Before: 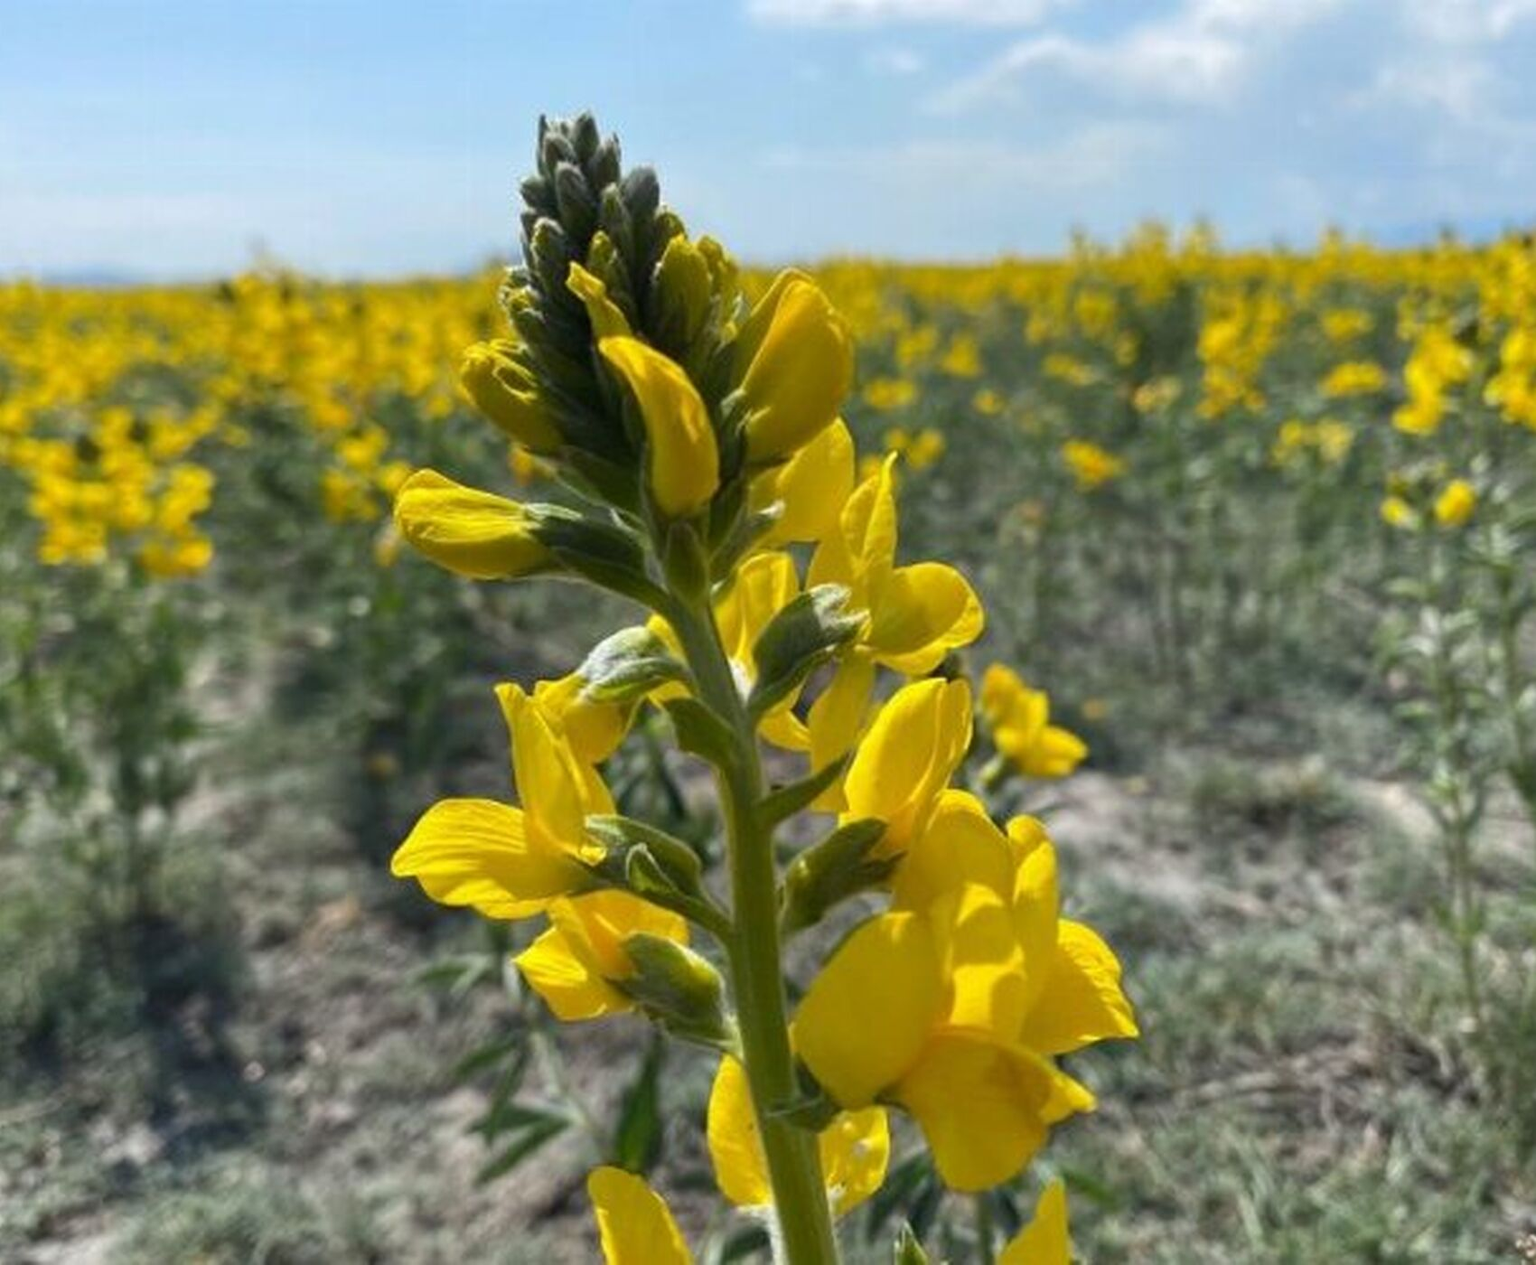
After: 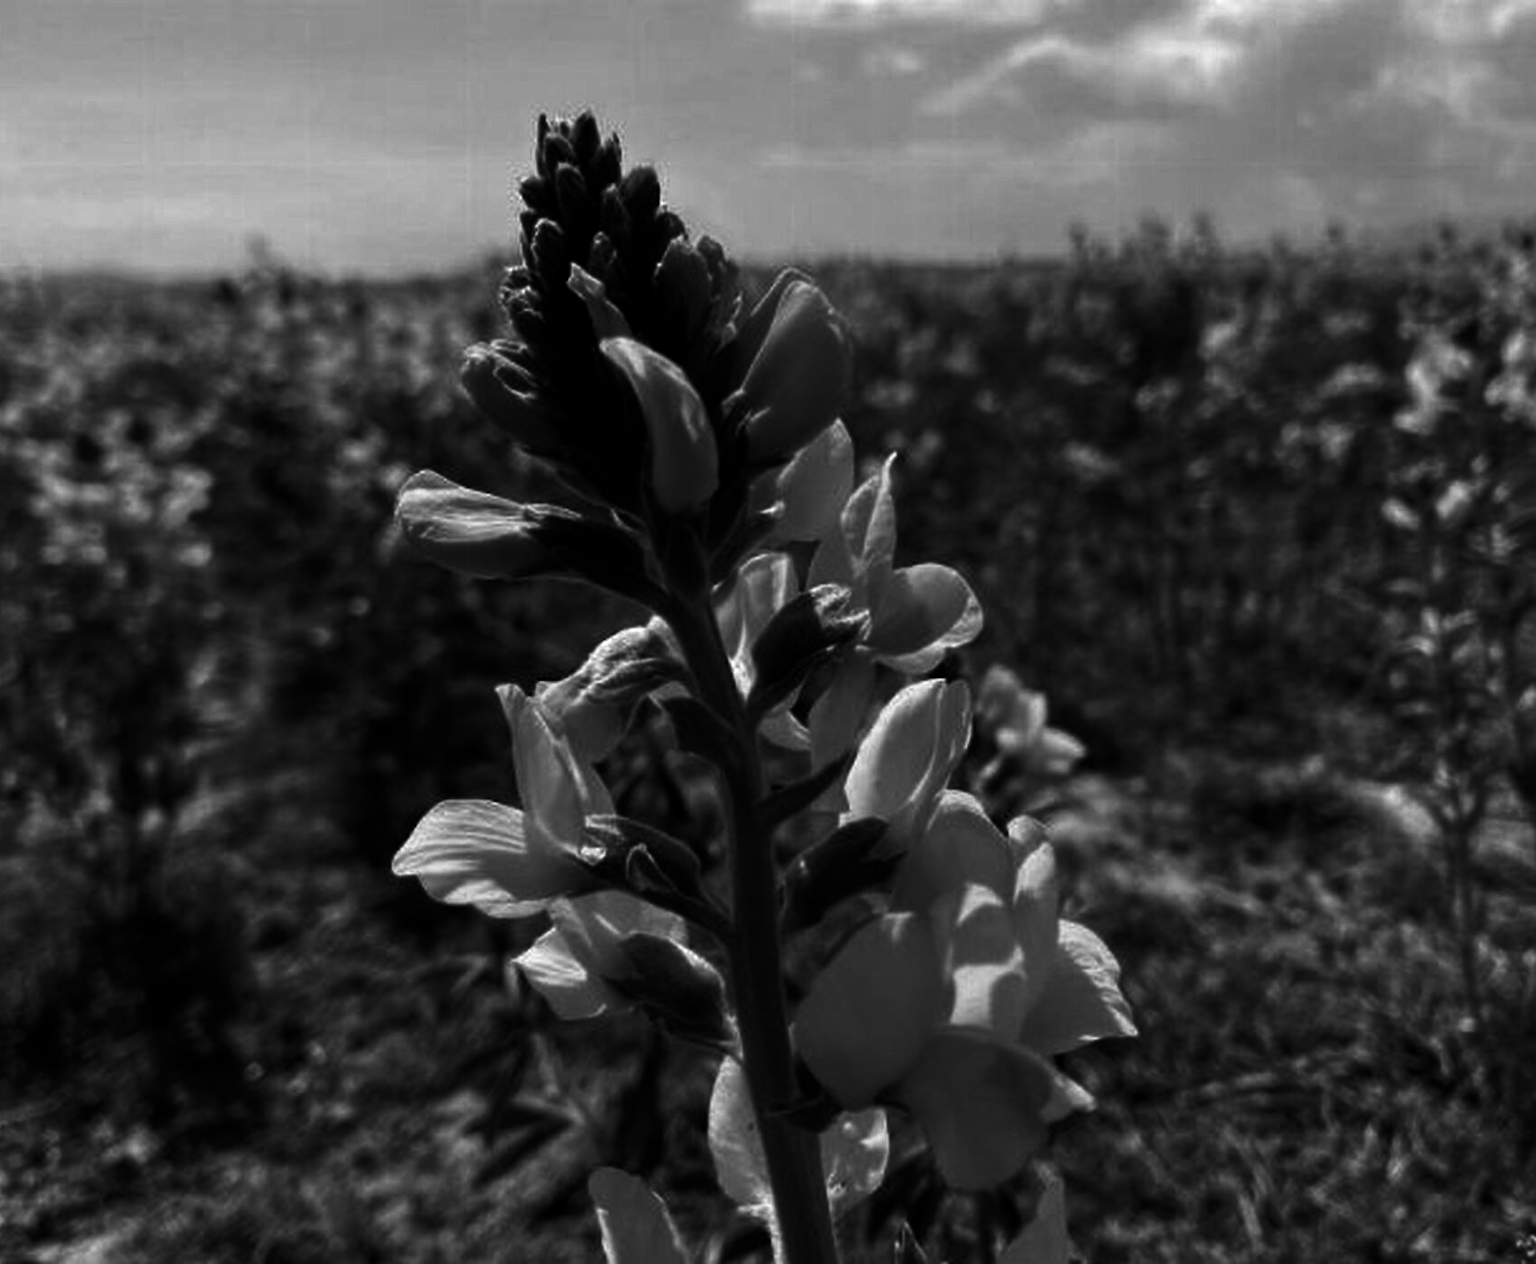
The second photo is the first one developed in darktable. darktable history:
contrast brightness saturation: contrast 0.02, brightness -1, saturation -1
exposure: black level correction 0.007, exposure 0.093 EV, compensate highlight preservation false
